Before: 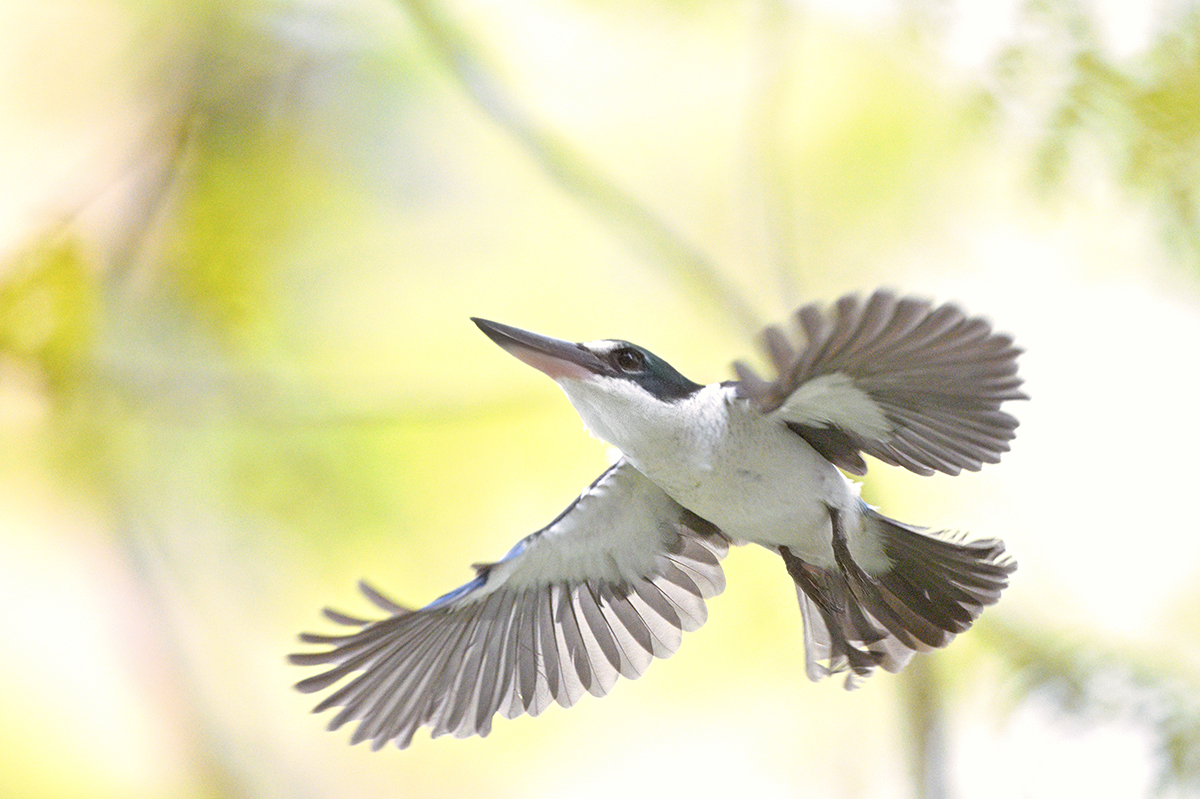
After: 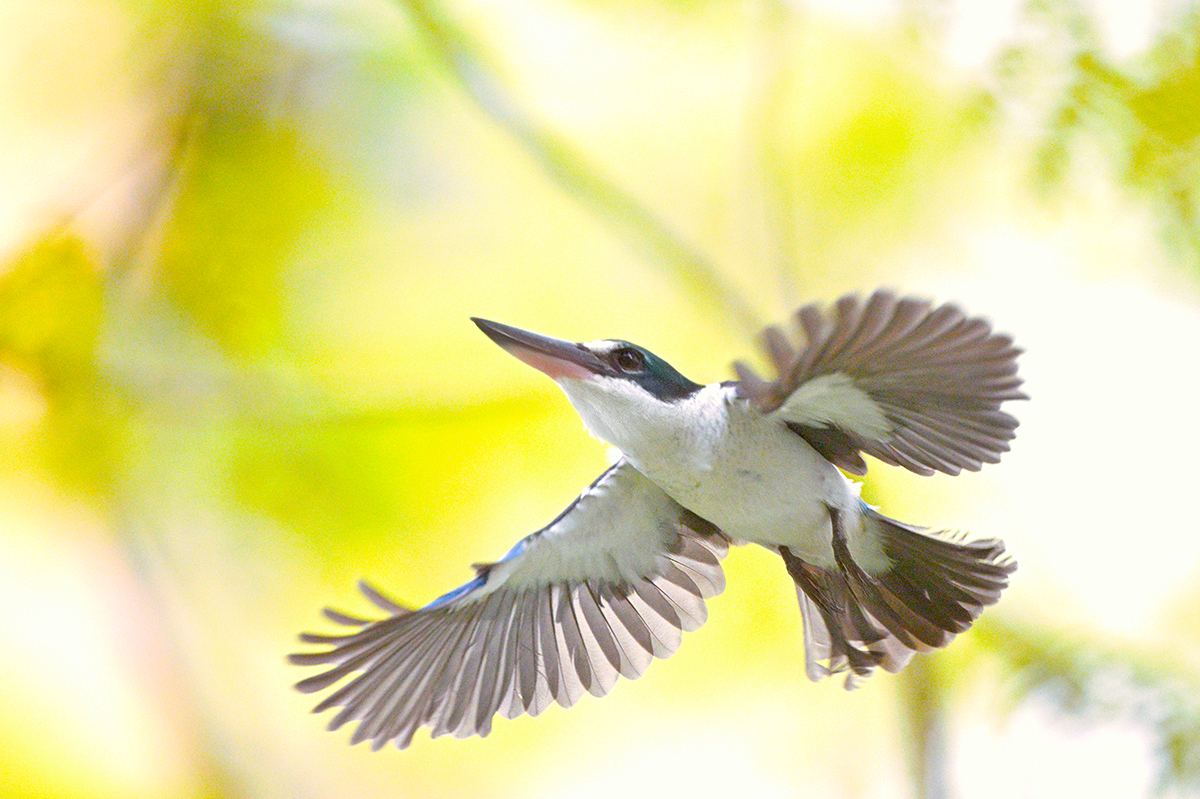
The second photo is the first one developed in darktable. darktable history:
color balance rgb: power › hue 310.87°, perceptual saturation grading › global saturation 37.059%, global vibrance 20%
